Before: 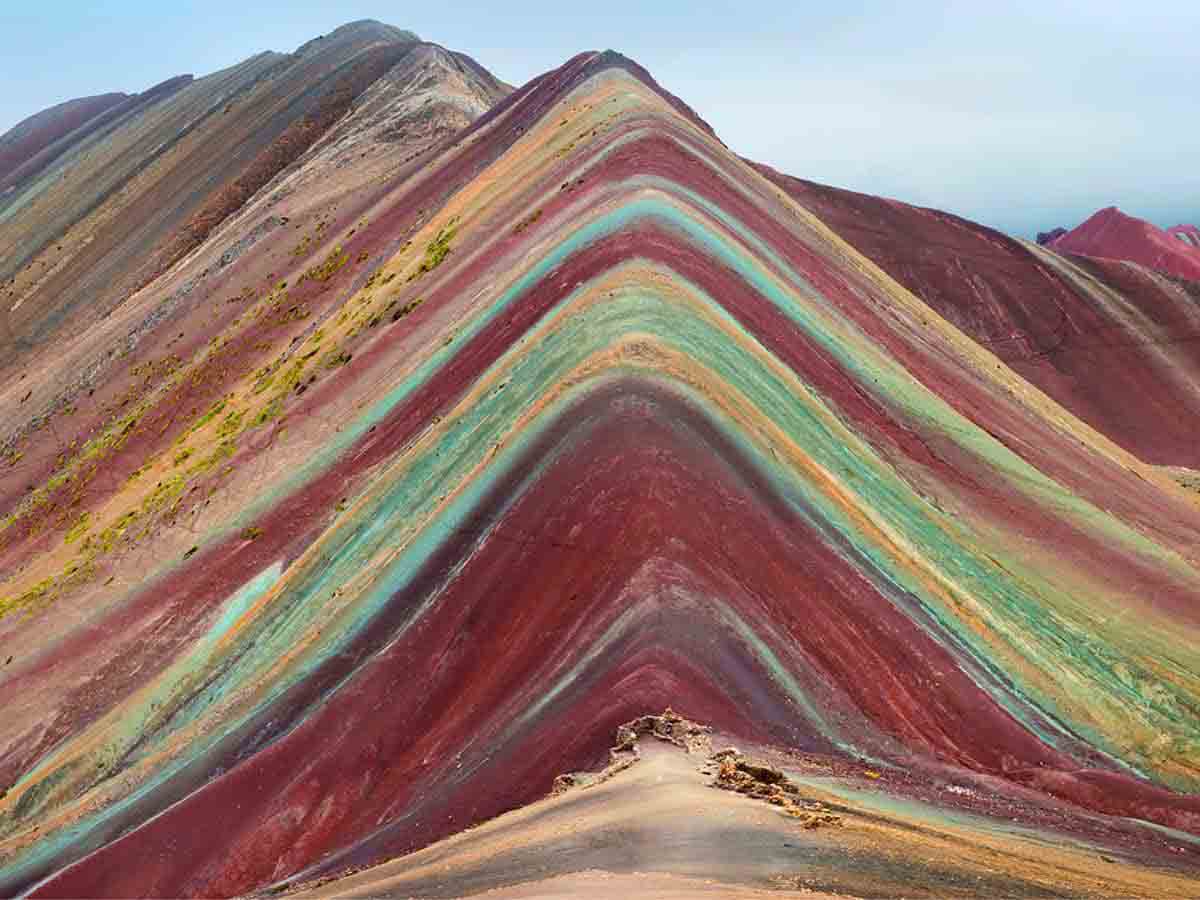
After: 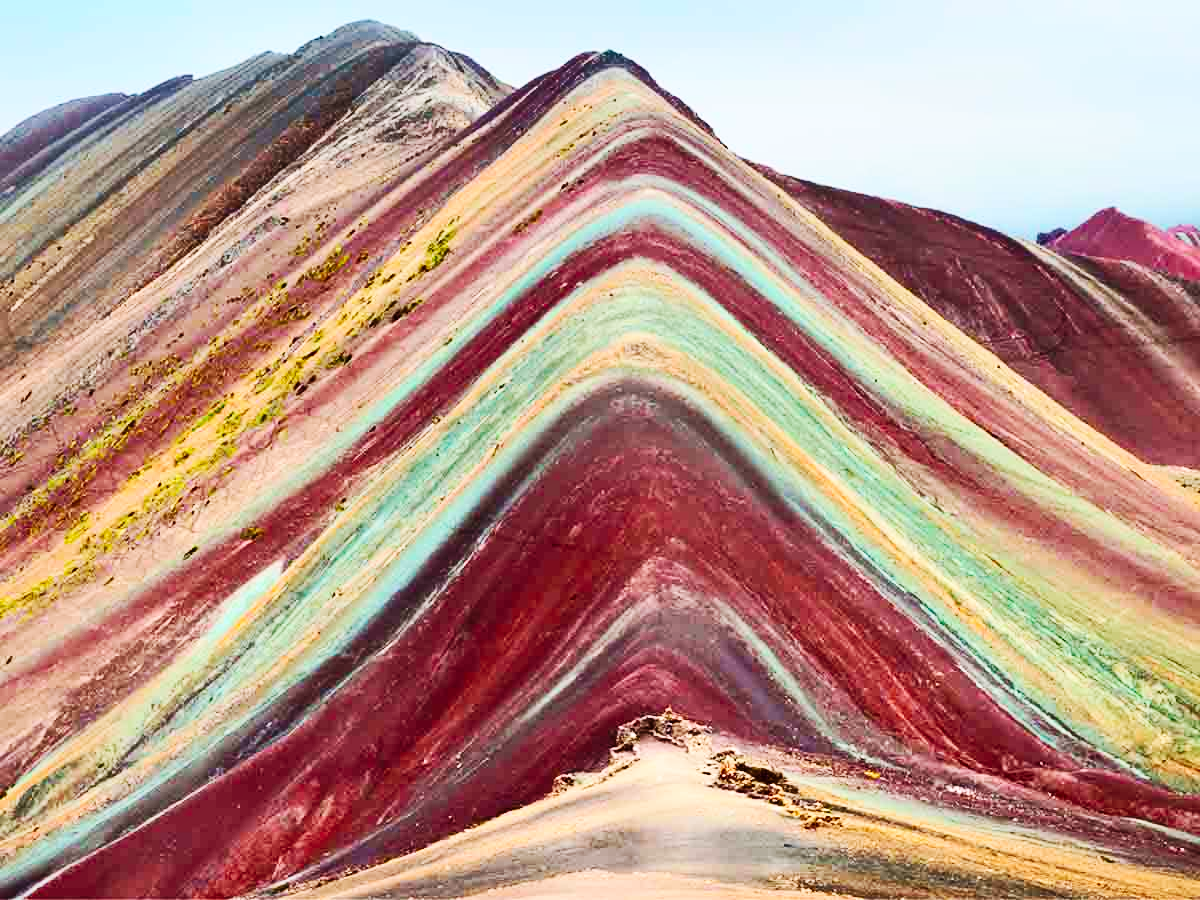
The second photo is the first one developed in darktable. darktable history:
contrast brightness saturation: contrast 0.244, brightness 0.088
shadows and highlights: soften with gaussian
base curve: curves: ch0 [(0, 0) (0.032, 0.025) (0.121, 0.166) (0.206, 0.329) (0.605, 0.79) (1, 1)], preserve colors none
